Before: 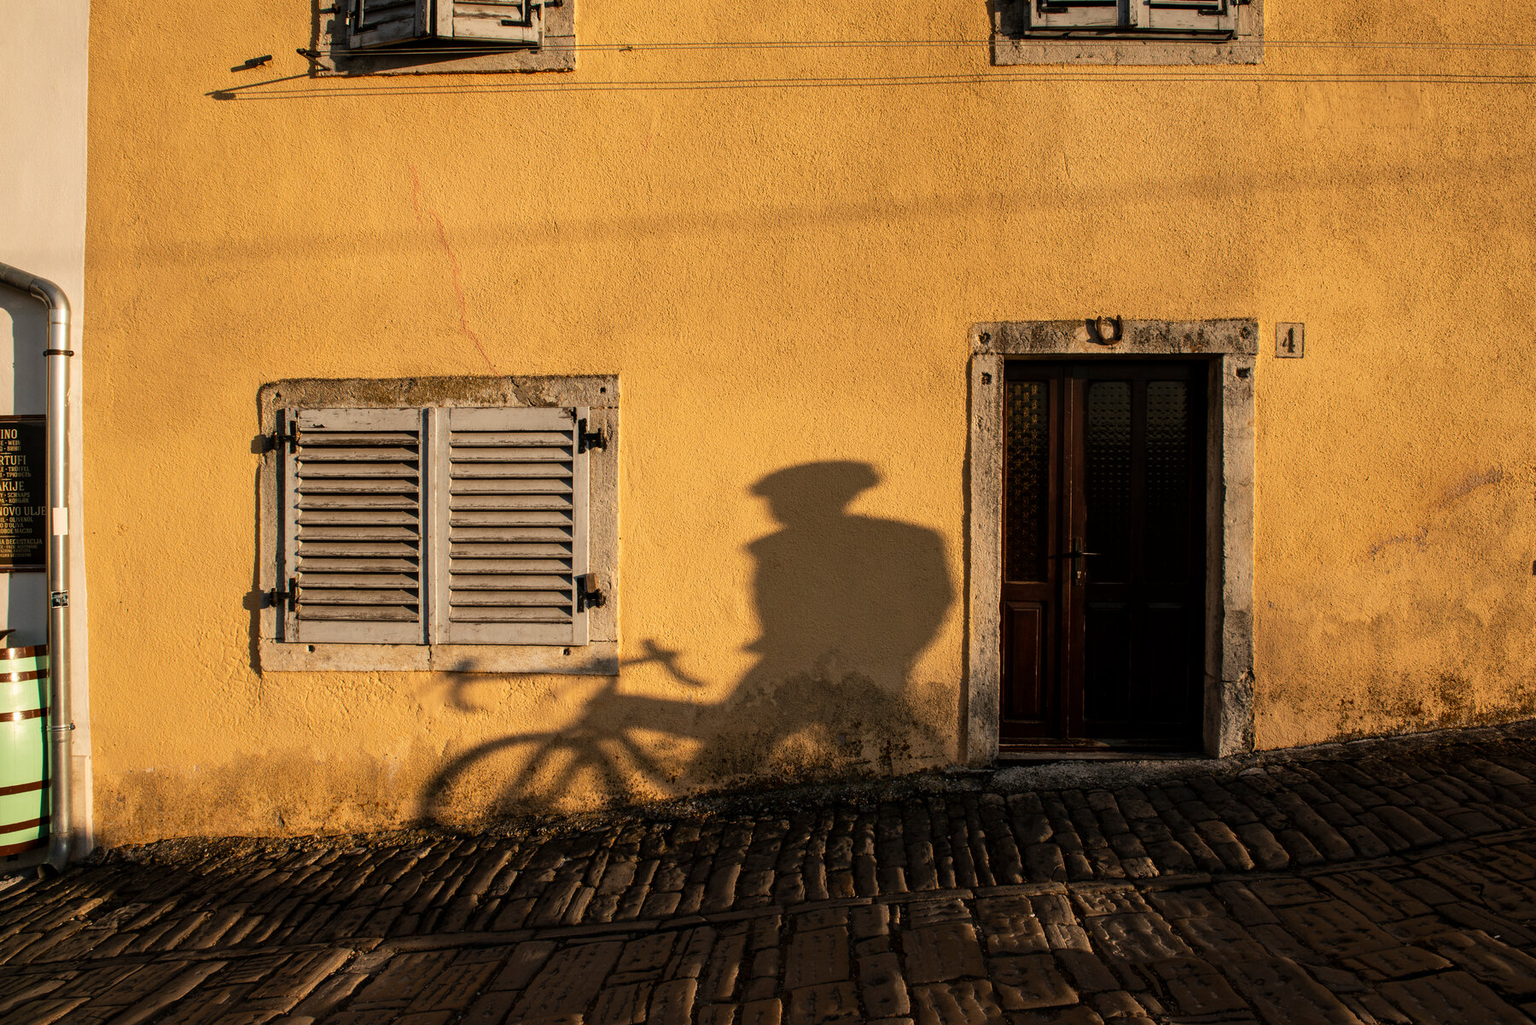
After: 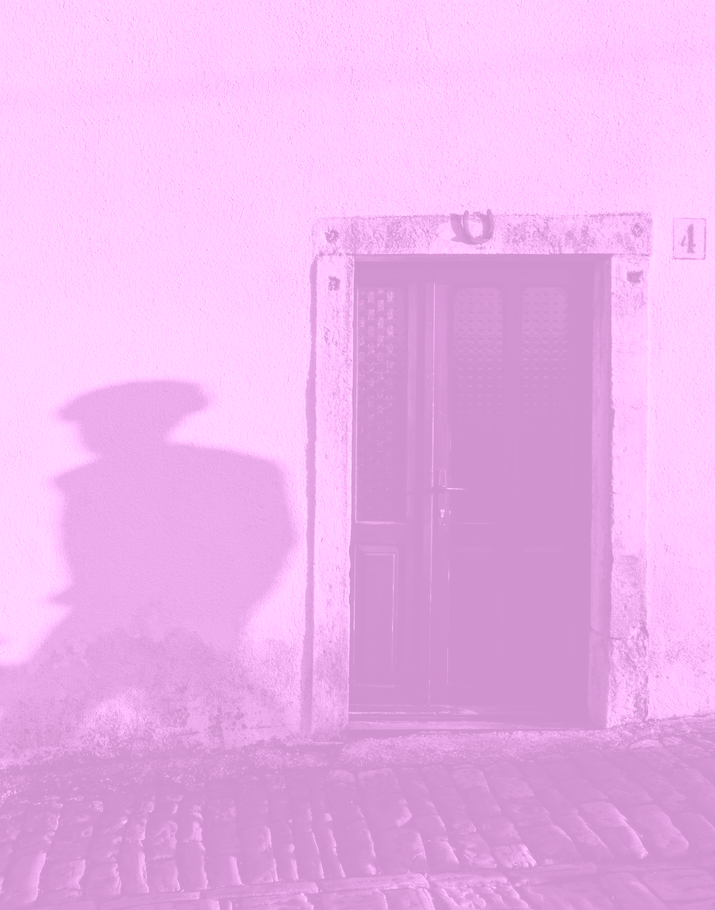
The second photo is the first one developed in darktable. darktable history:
exposure: exposure -0.072 EV, compensate highlight preservation false
crop: left 45.721%, top 13.393%, right 14.118%, bottom 10.01%
color zones: curves: ch0 [(0, 0.533) (0.126, 0.533) (0.234, 0.533) (0.368, 0.357) (0.5, 0.5) (0.625, 0.5) (0.74, 0.637) (0.875, 0.5)]; ch1 [(0.004, 0.708) (0.129, 0.662) (0.25, 0.5) (0.375, 0.331) (0.496, 0.396) (0.625, 0.649) (0.739, 0.26) (0.875, 0.5) (1, 0.478)]; ch2 [(0, 0.409) (0.132, 0.403) (0.236, 0.558) (0.379, 0.448) (0.5, 0.5) (0.625, 0.5) (0.691, 0.39) (0.875, 0.5)]
colorize: hue 331.2°, saturation 75%, source mix 30.28%, lightness 70.52%, version 1
